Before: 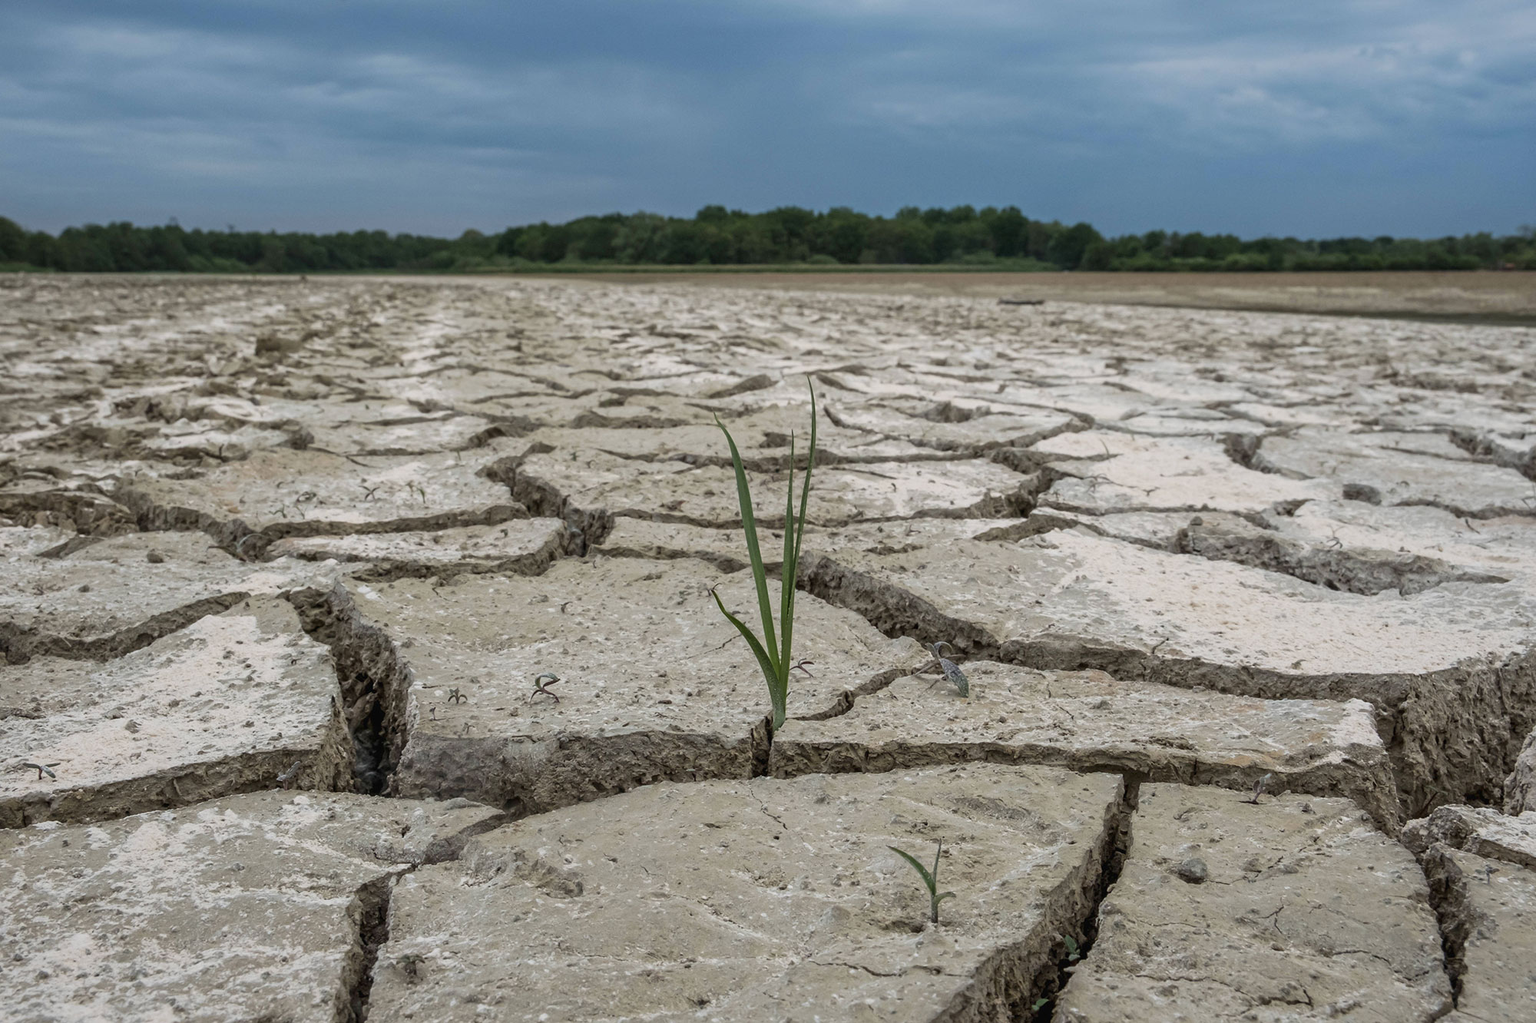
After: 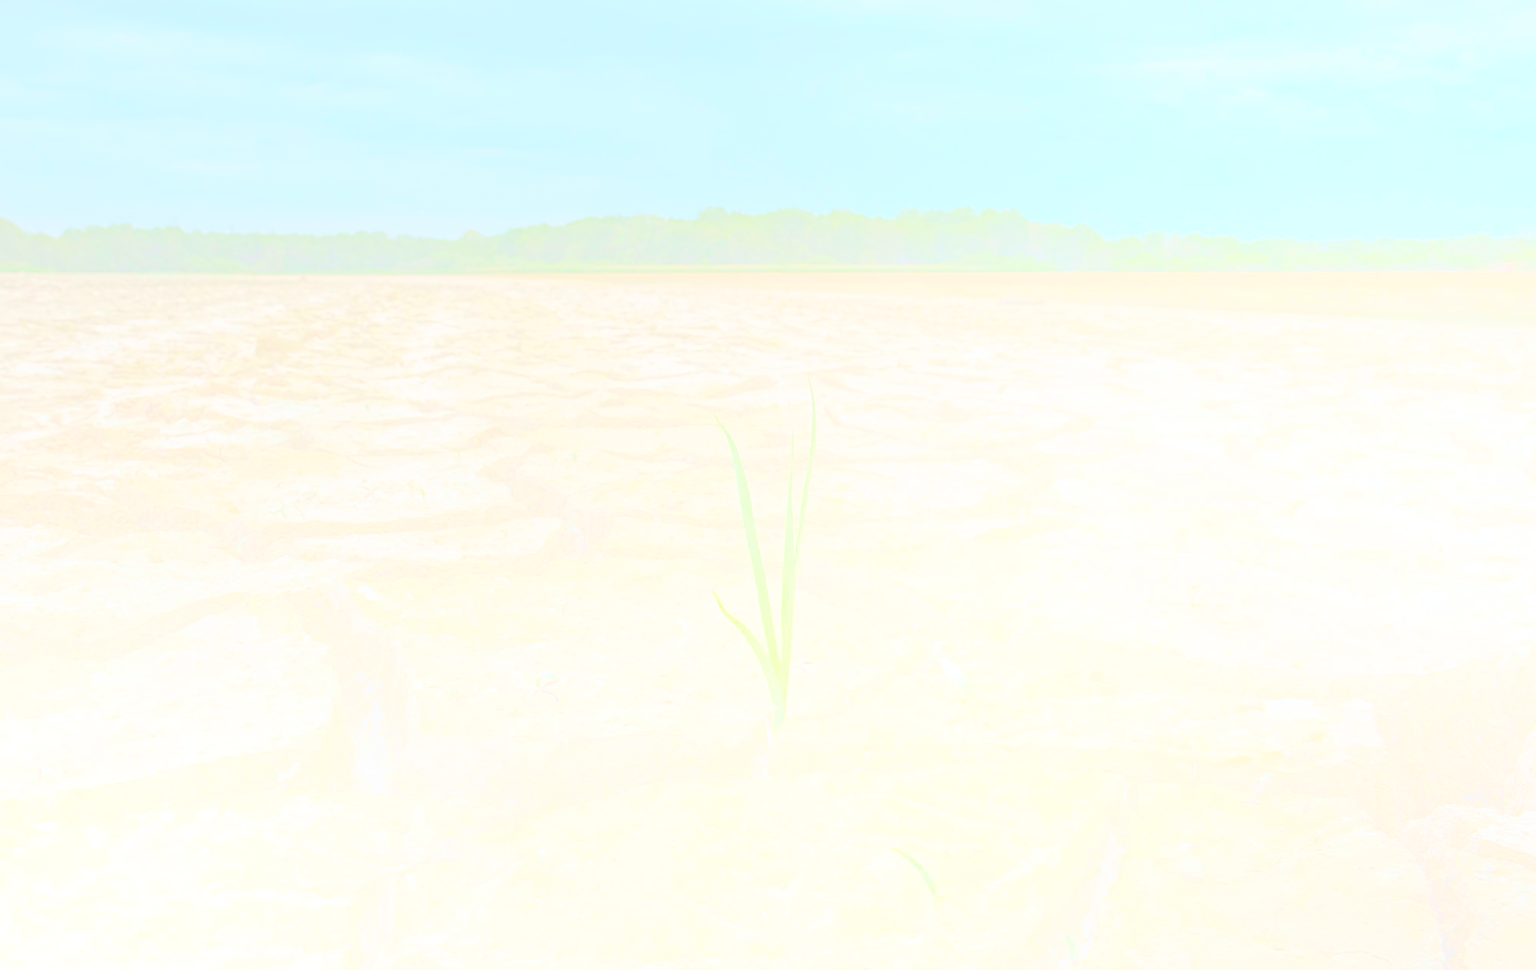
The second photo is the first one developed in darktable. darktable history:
sharpen: on, module defaults
crop and rotate: top 0%, bottom 5.097%
haze removal: compatibility mode true, adaptive false
bloom: size 85%, threshold 5%, strength 85%
local contrast: detail 130%
shadows and highlights: soften with gaussian
